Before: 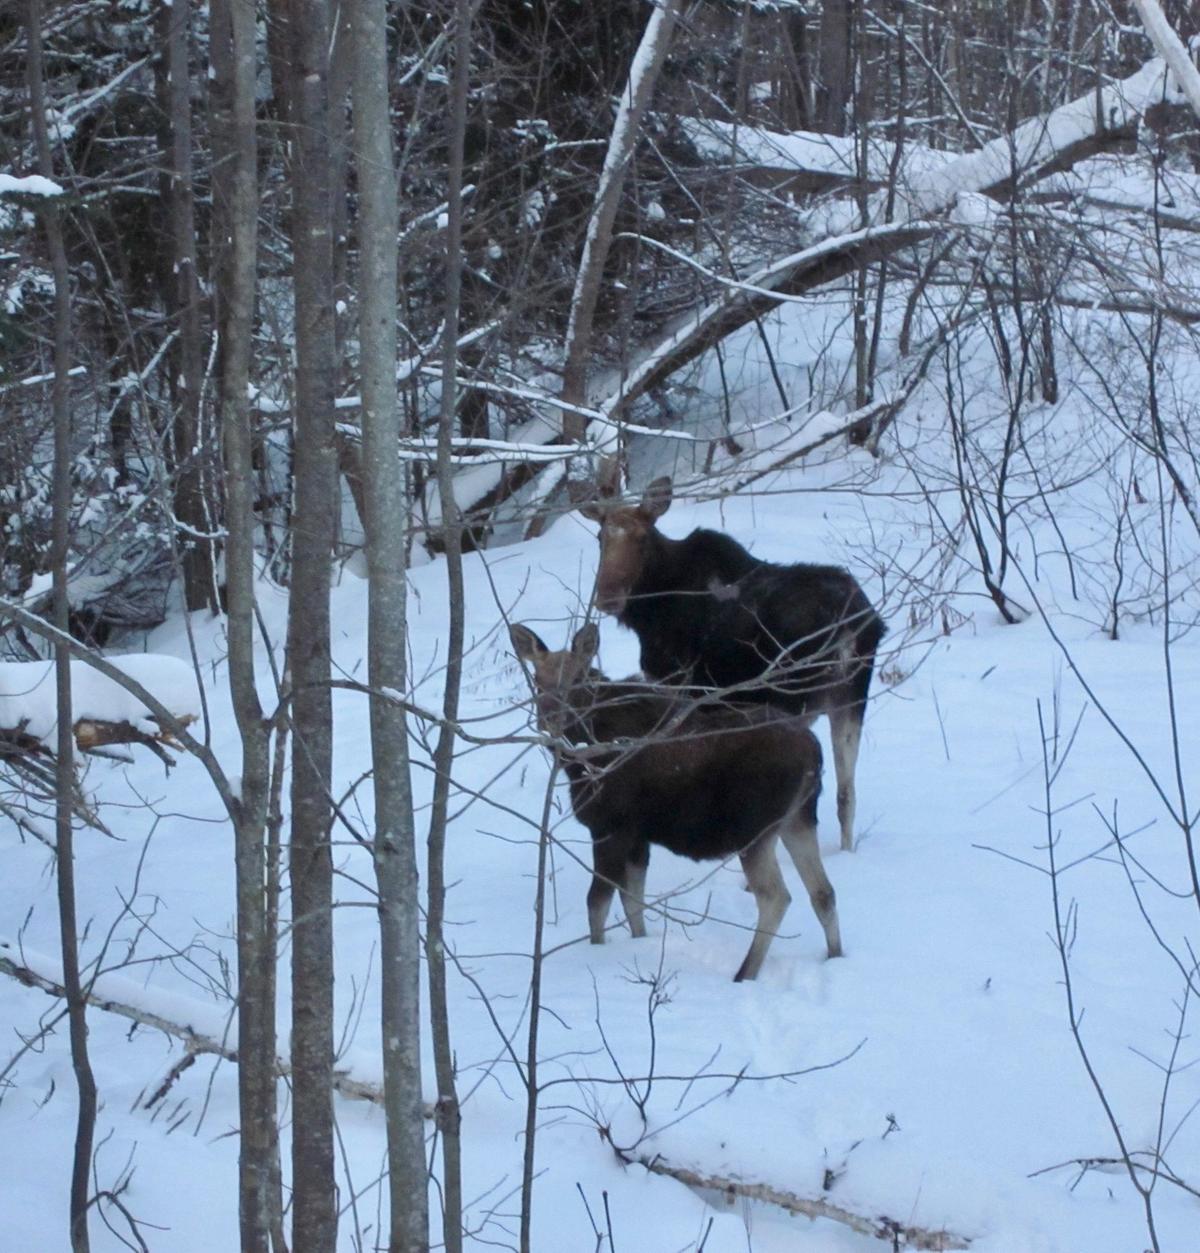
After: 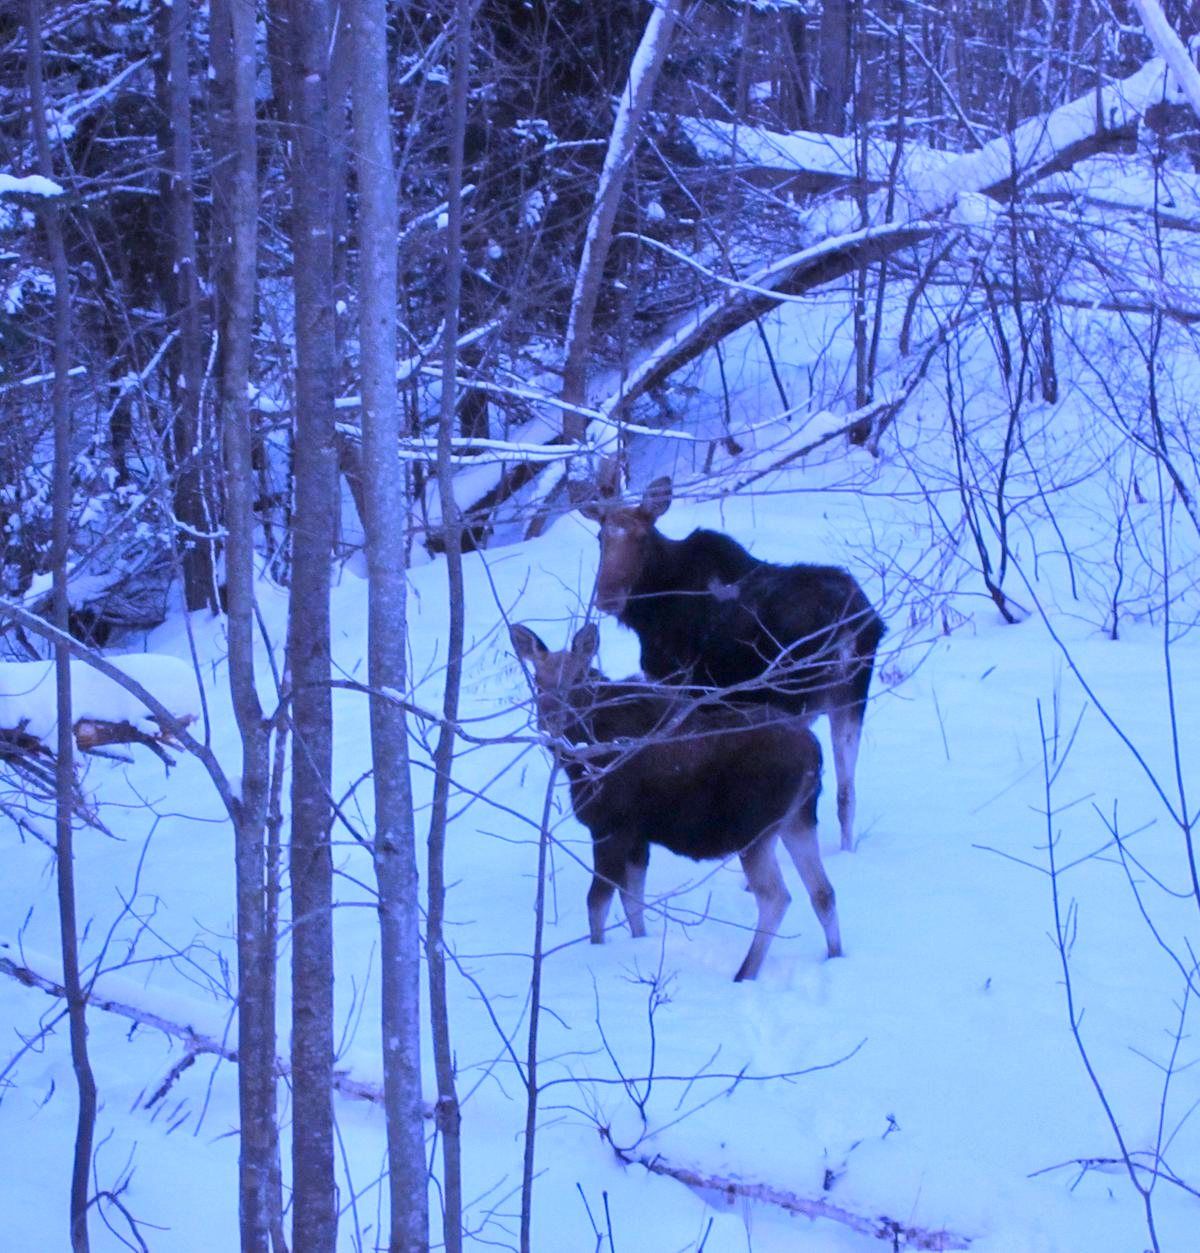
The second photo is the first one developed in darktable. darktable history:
contrast brightness saturation: contrast 0.04, saturation 0.16
white balance: red 0.98, blue 1.61
